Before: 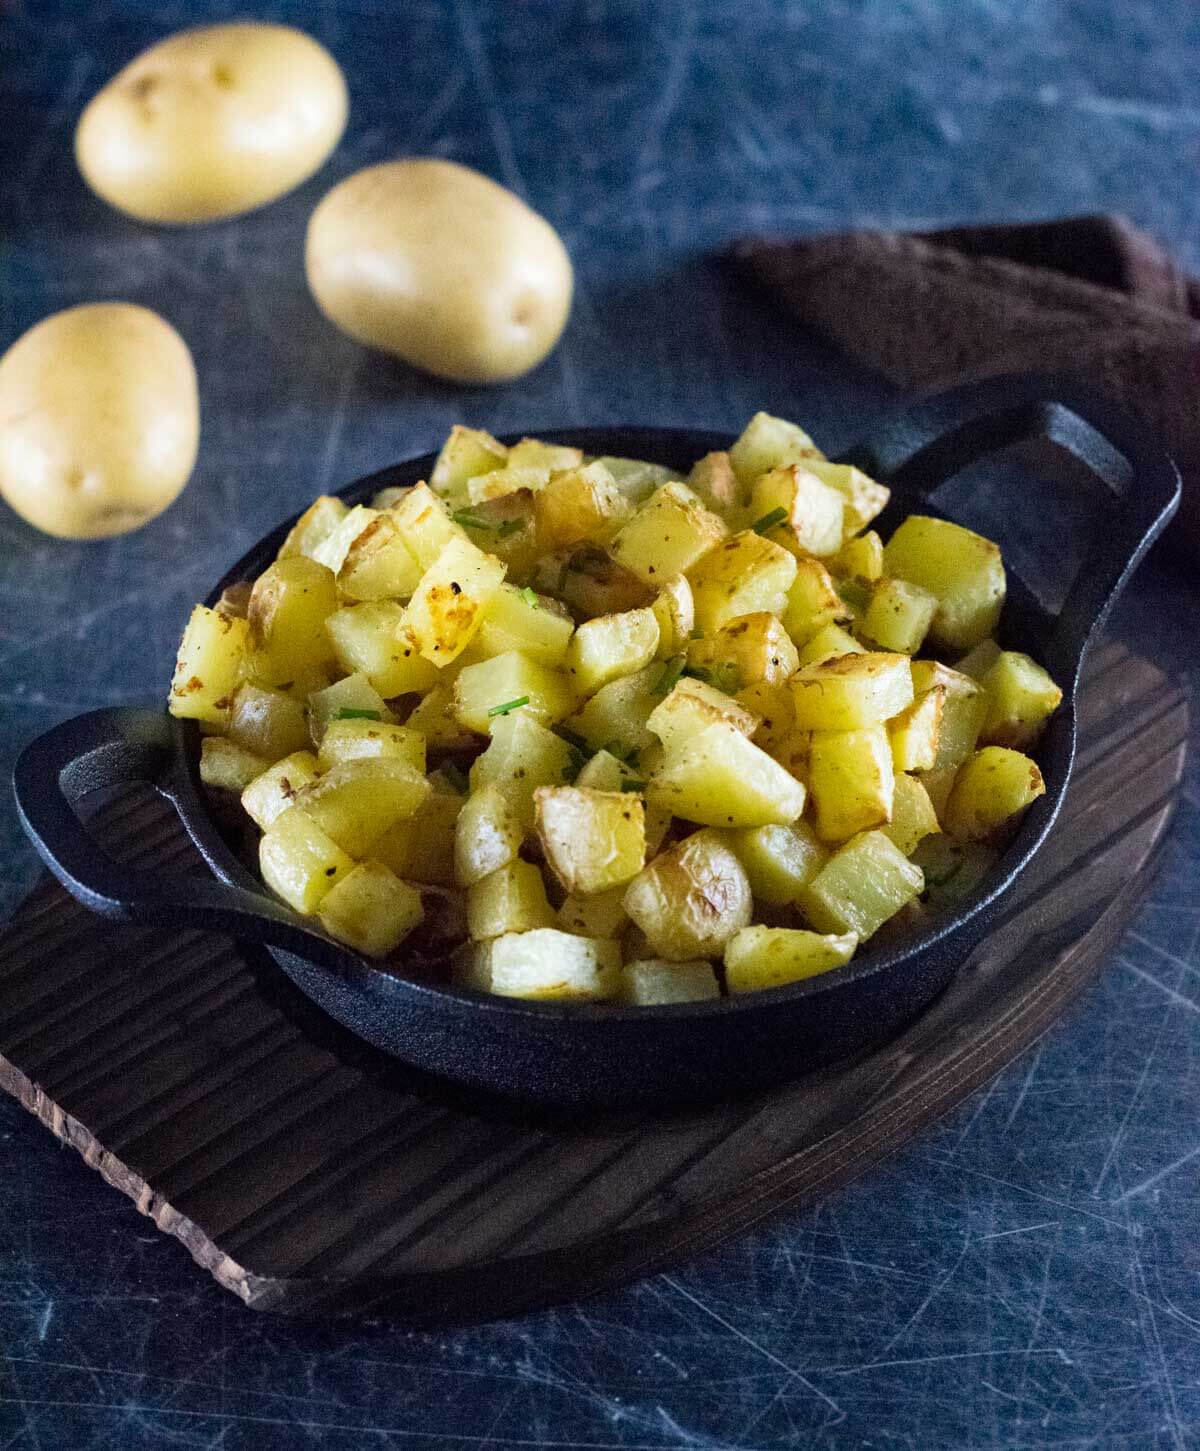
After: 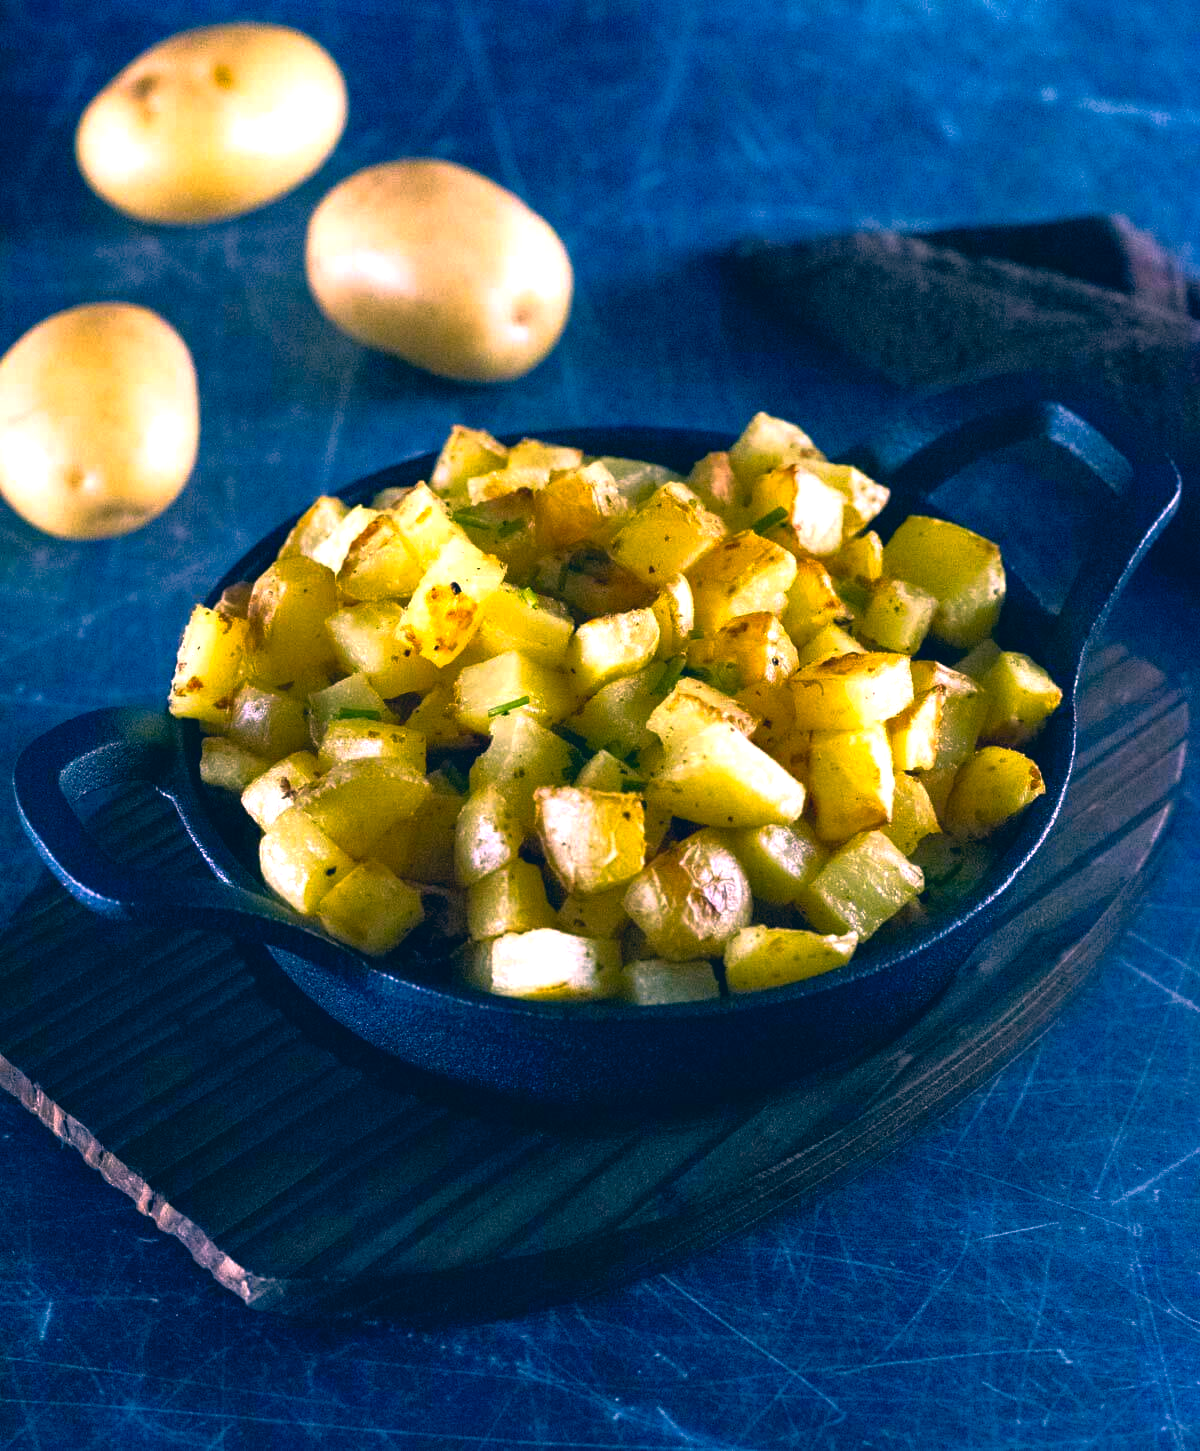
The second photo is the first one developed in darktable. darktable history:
tone equalizer: -8 EV 0.001 EV, -7 EV -0.002 EV, -6 EV 0.005 EV, -5 EV -0.067 EV, -4 EV -0.129 EV, -3 EV -0.186 EV, -2 EV 0.239 EV, -1 EV 0.709 EV, +0 EV 0.476 EV, edges refinement/feathering 500, mask exposure compensation -1.57 EV, preserve details no
color zones: curves: ch2 [(0, 0.5) (0.143, 0.5) (0.286, 0.489) (0.415, 0.421) (0.571, 0.5) (0.714, 0.5) (0.857, 0.5) (1, 0.5)]
color correction: highlights a* 16.51, highlights b* 0.262, shadows a* -15.4, shadows b* -13.9, saturation 1.52
